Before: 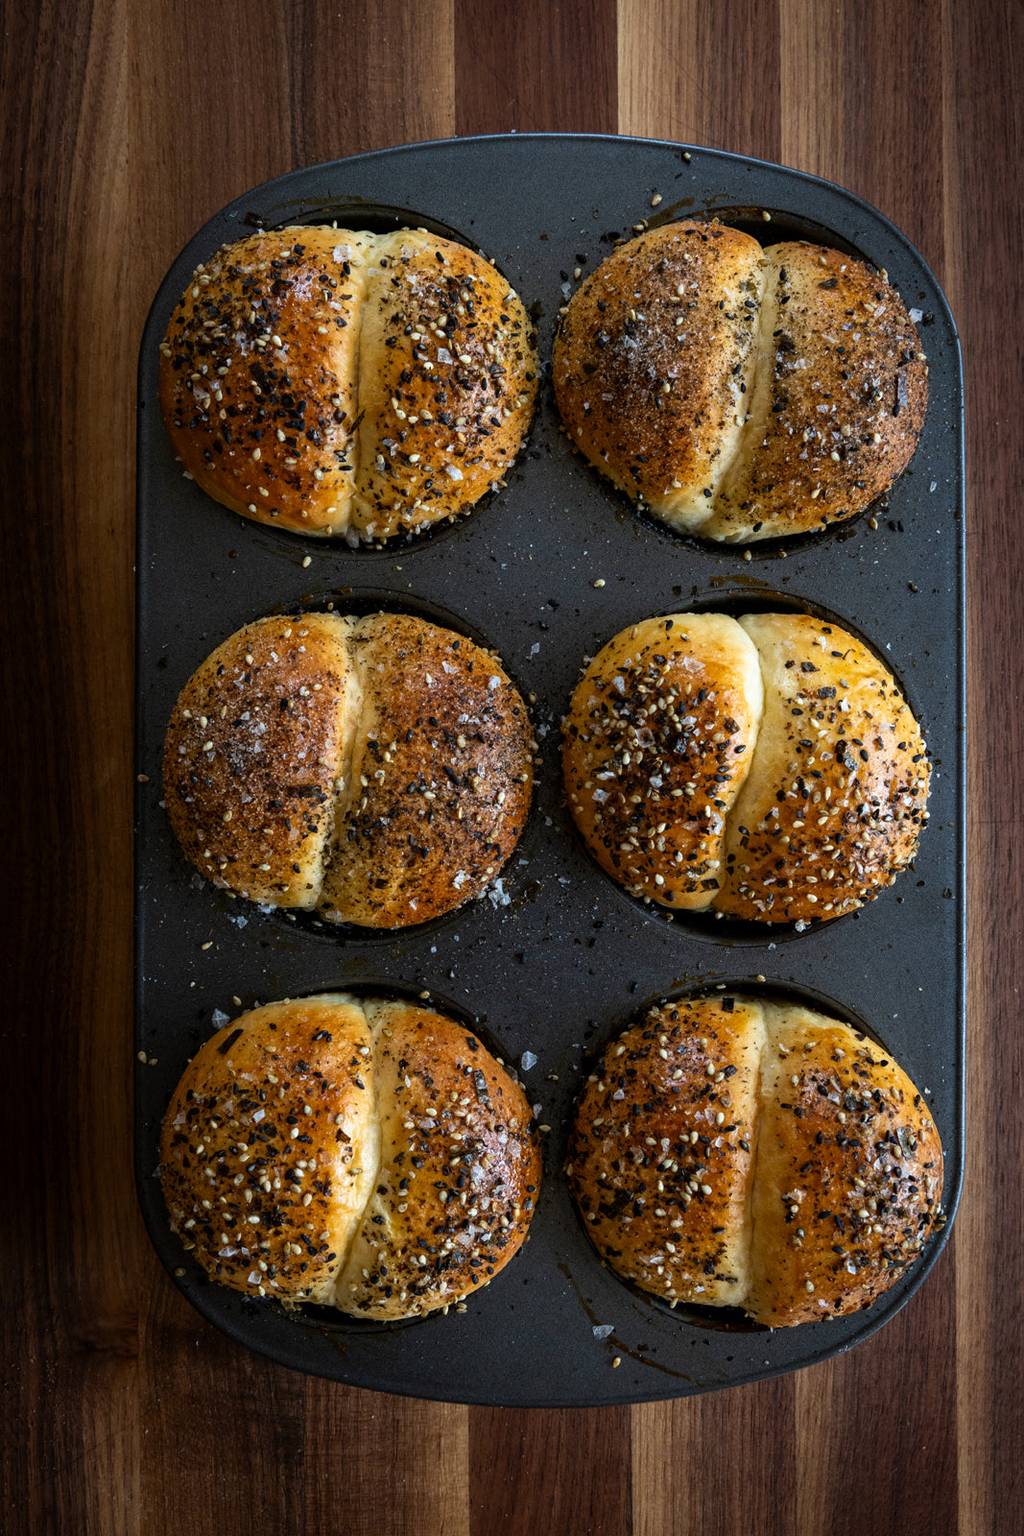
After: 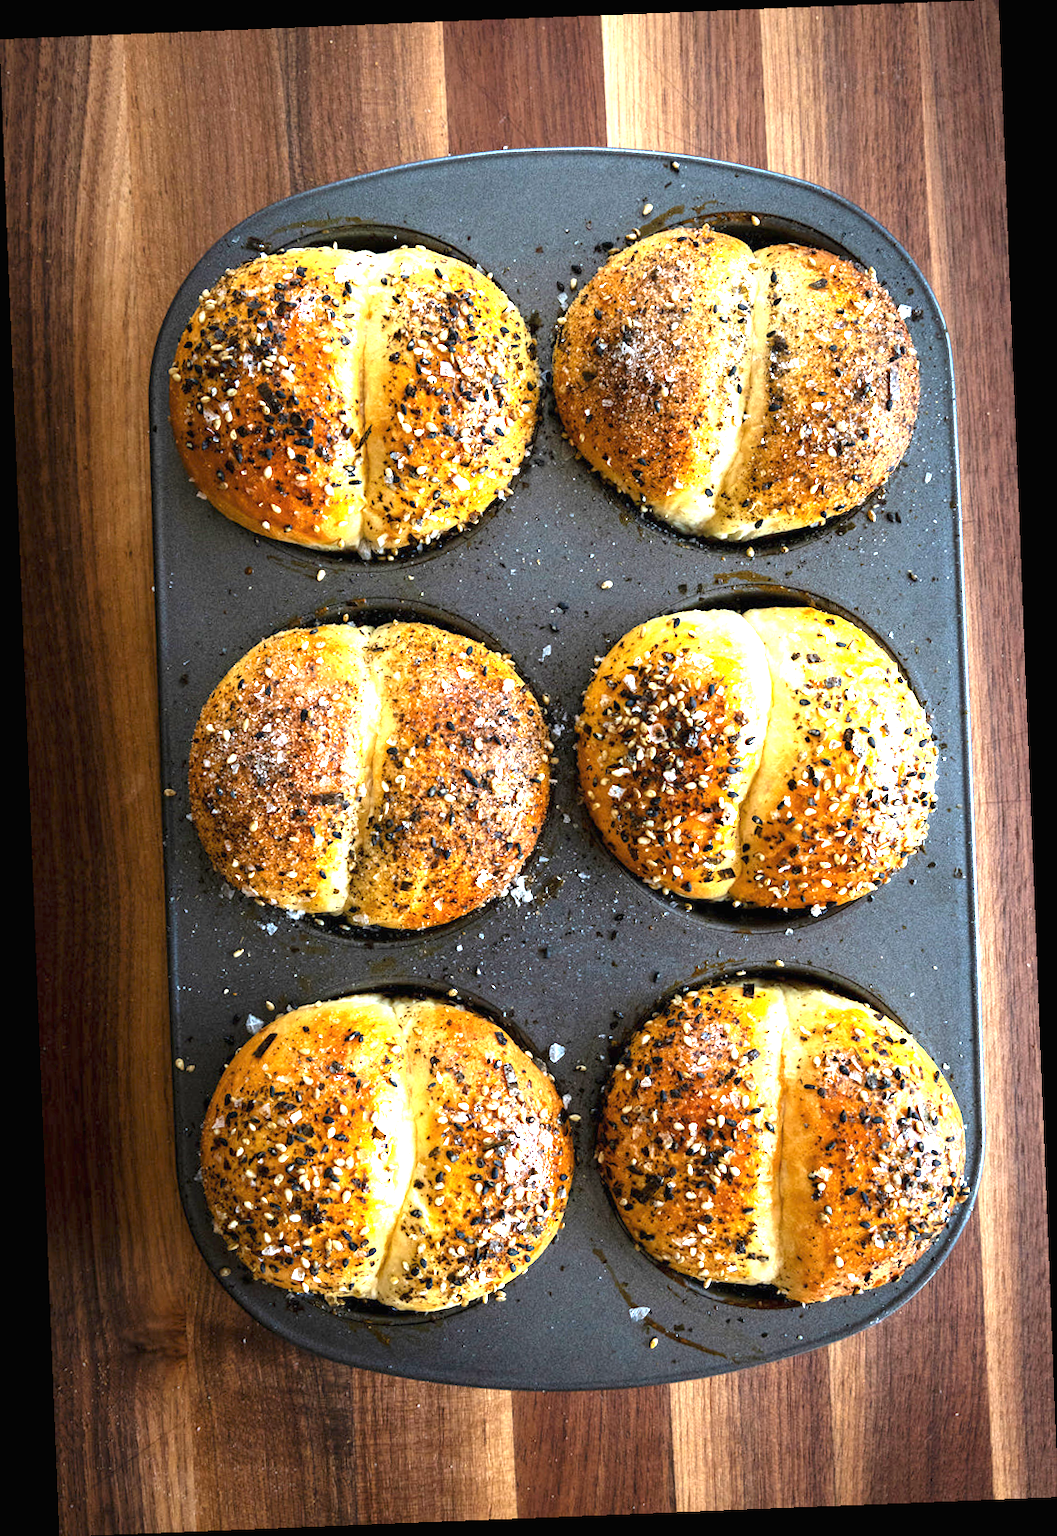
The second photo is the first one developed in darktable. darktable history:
exposure: black level correction 0, exposure 2.138 EV, compensate exposure bias true, compensate highlight preservation false
rotate and perspective: rotation -2.29°, automatic cropping off
